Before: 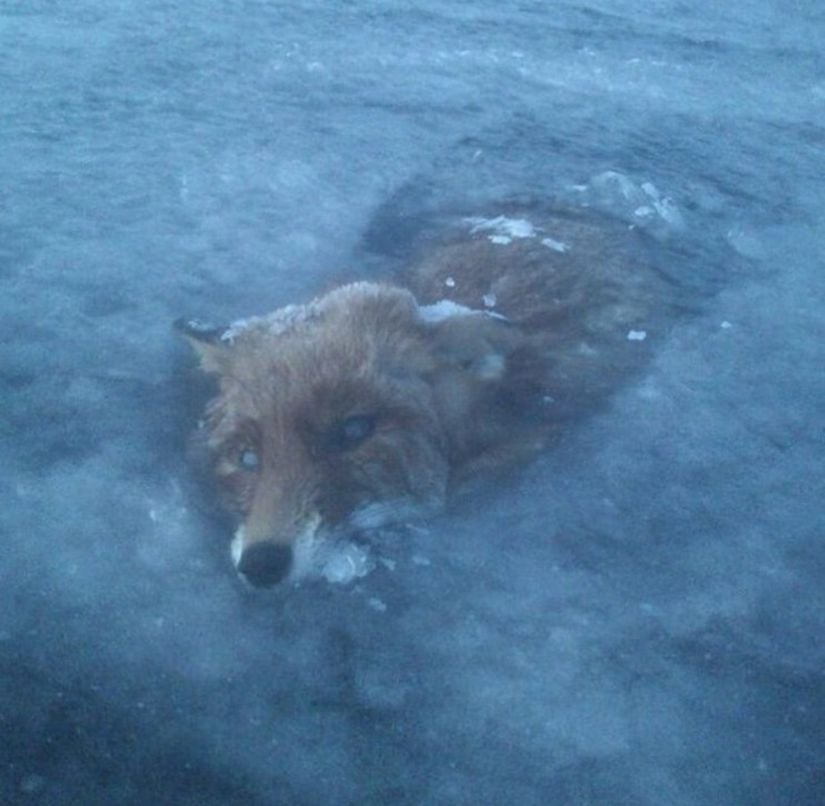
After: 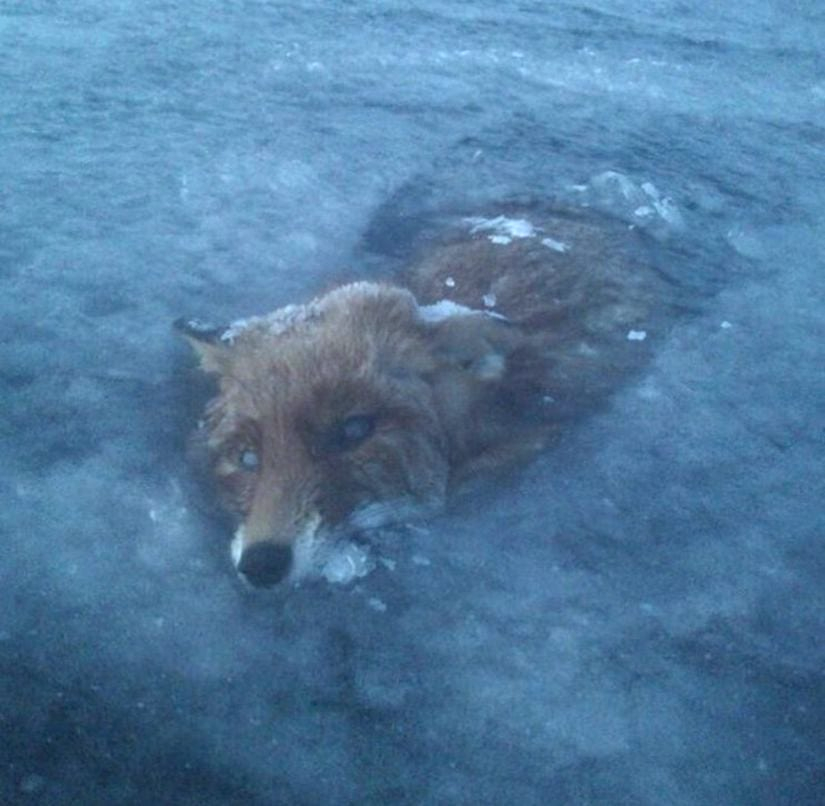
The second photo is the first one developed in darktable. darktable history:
levels: levels [0, 0.51, 1]
exposure: black level correction 0.001, exposure 0.191 EV, compensate highlight preservation false
haze removal: compatibility mode true, adaptive false
